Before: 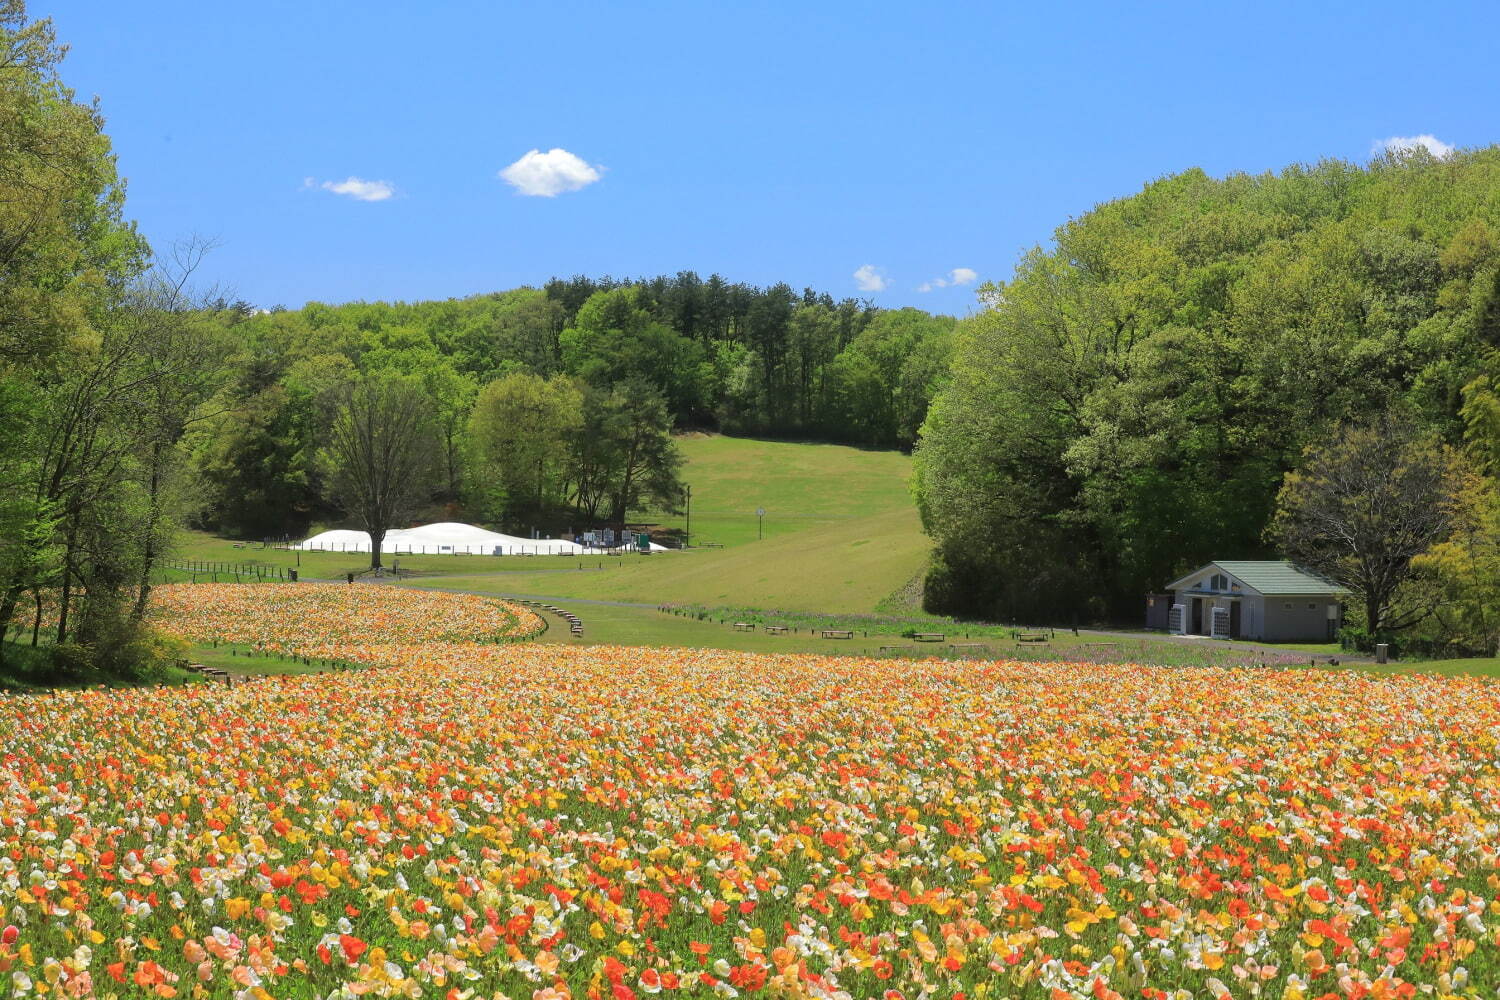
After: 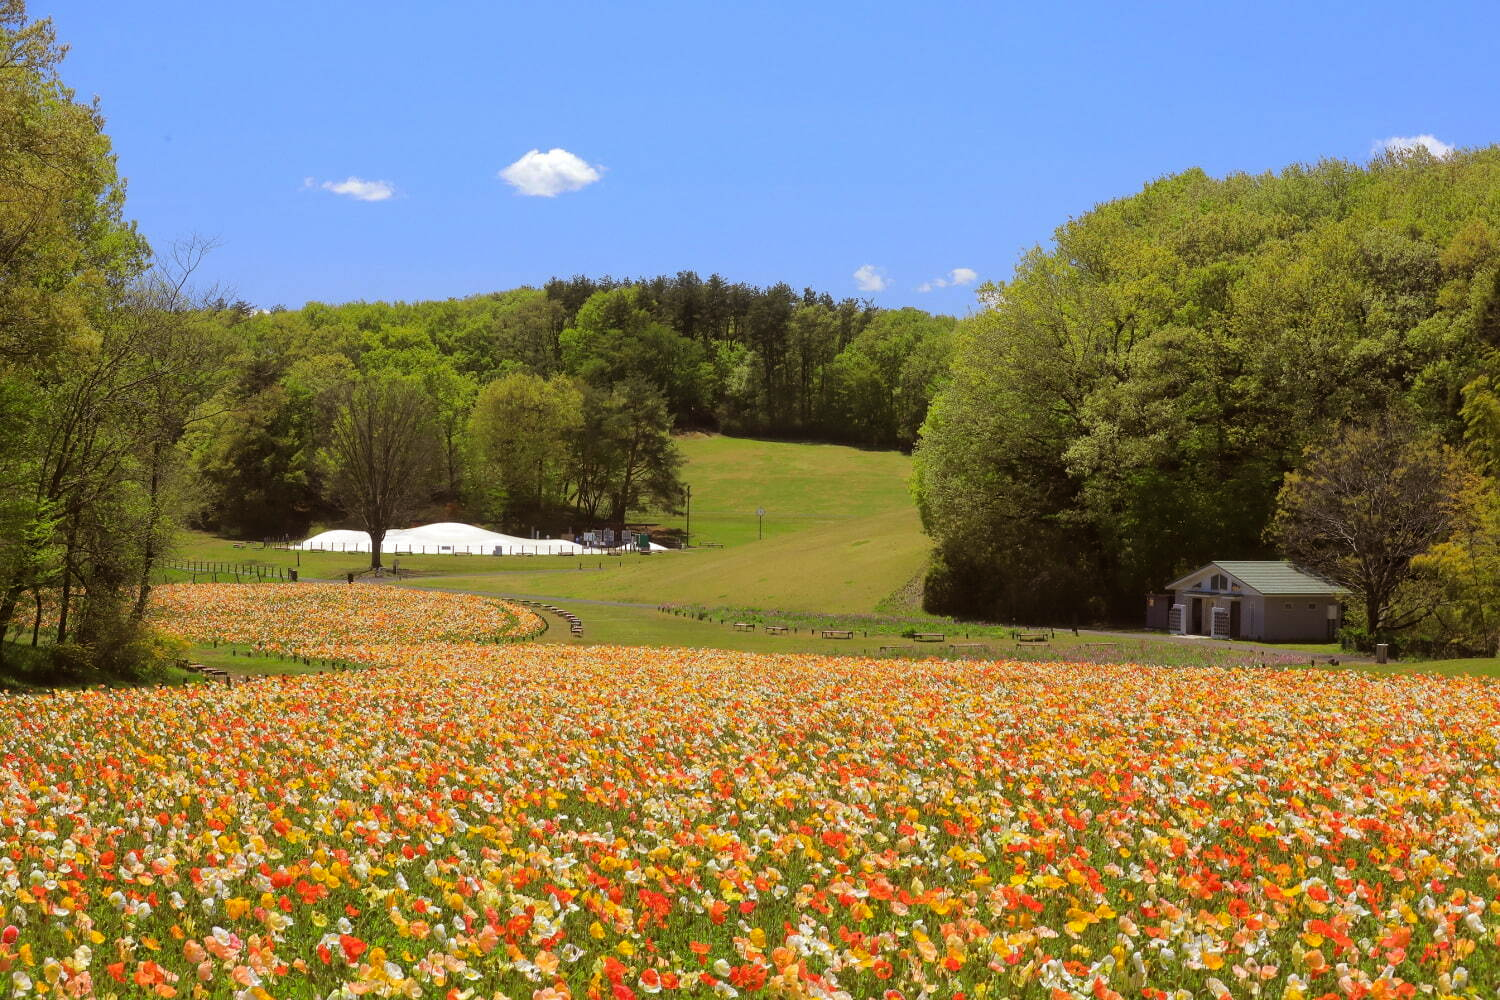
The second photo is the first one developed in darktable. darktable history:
rgb levels: mode RGB, independent channels, levels [[0, 0.5, 1], [0, 0.521, 1], [0, 0.536, 1]]
exposure: compensate highlight preservation false
